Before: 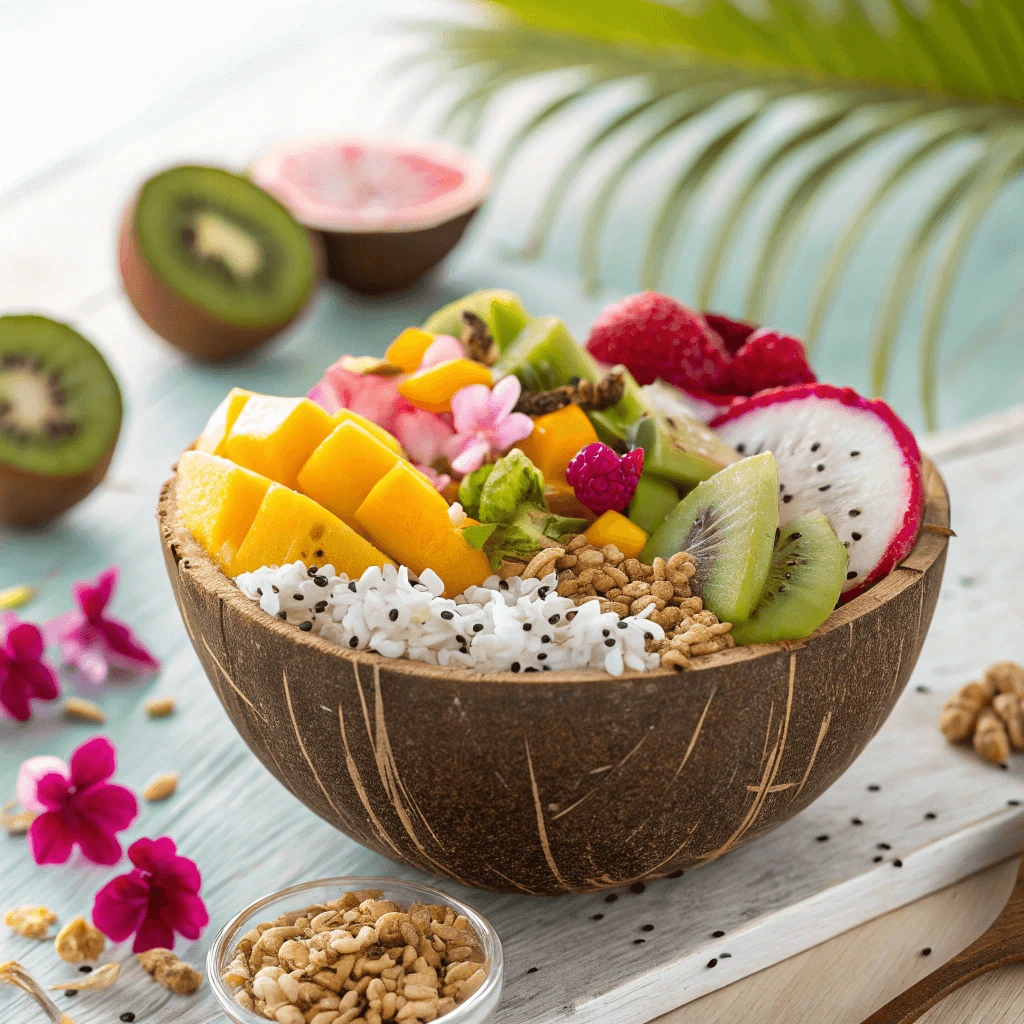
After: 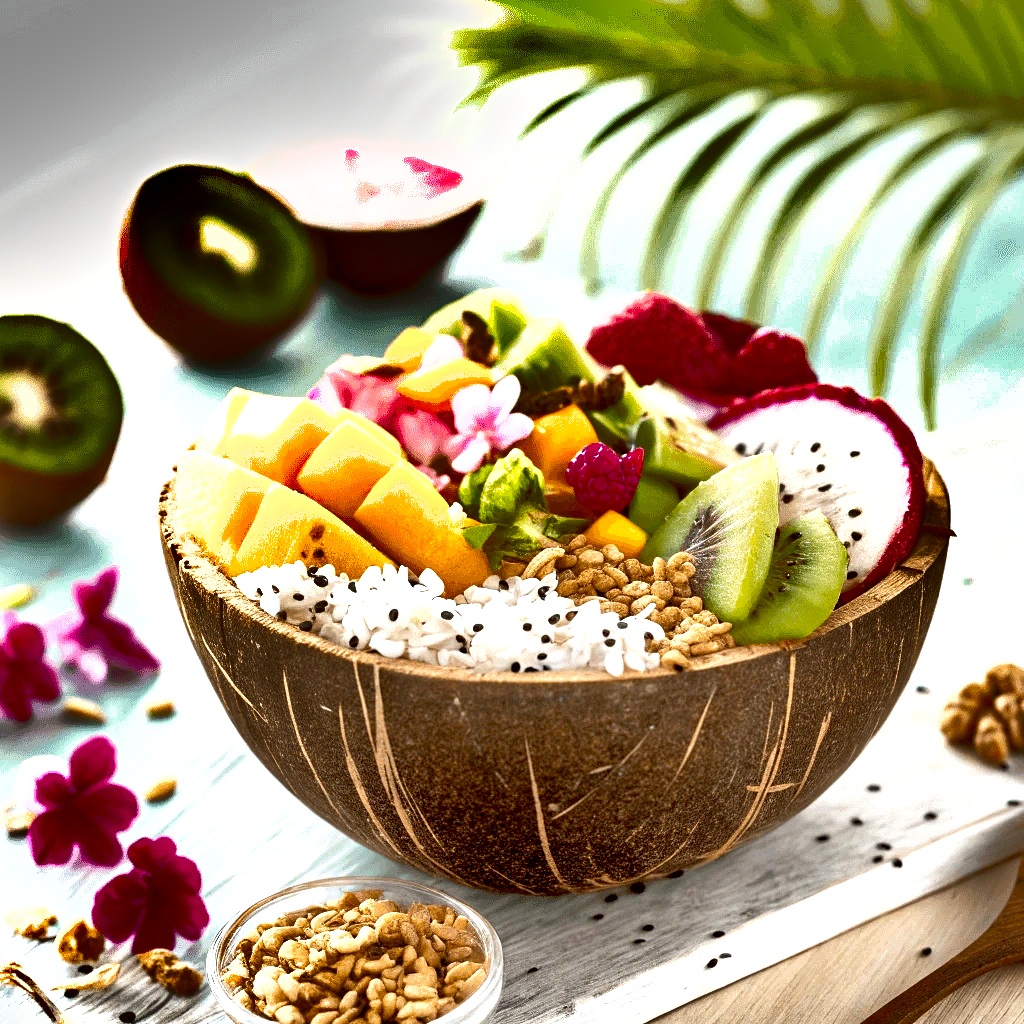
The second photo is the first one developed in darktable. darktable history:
exposure: black level correction 0.01, exposure 1 EV, compensate highlight preservation false
shadows and highlights: radius 107.69, shadows 41.27, highlights -72.36, low approximation 0.01, soften with gaussian
